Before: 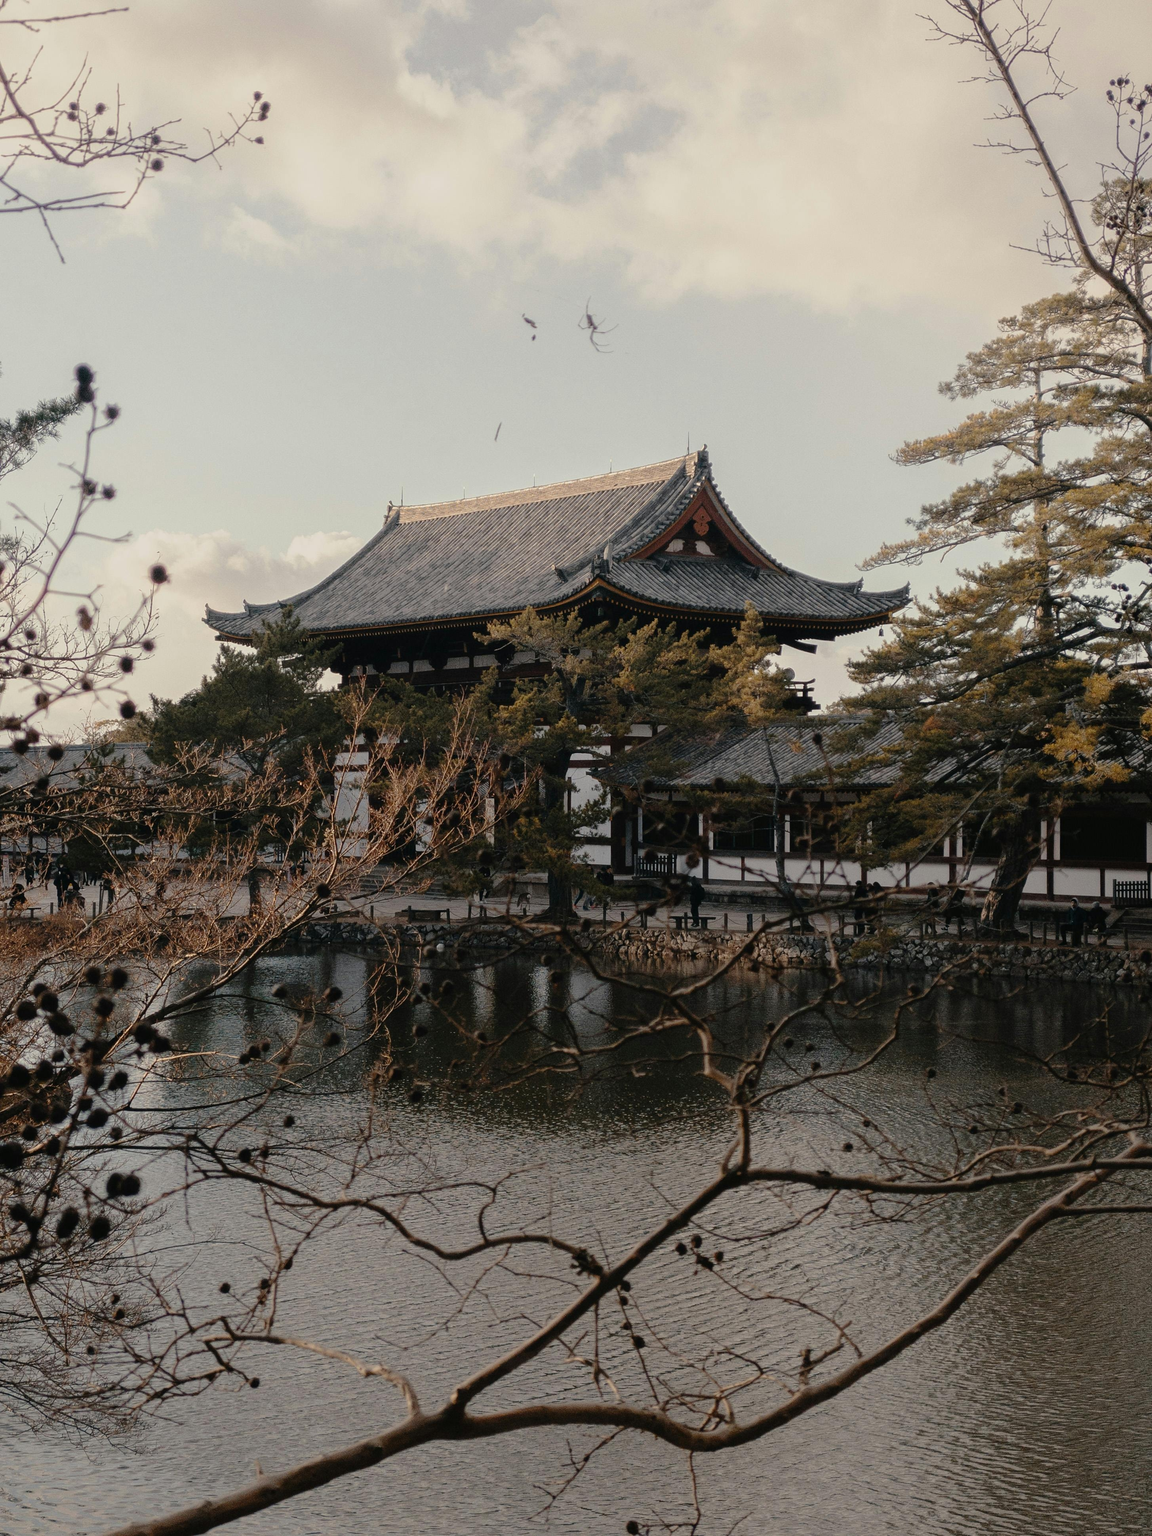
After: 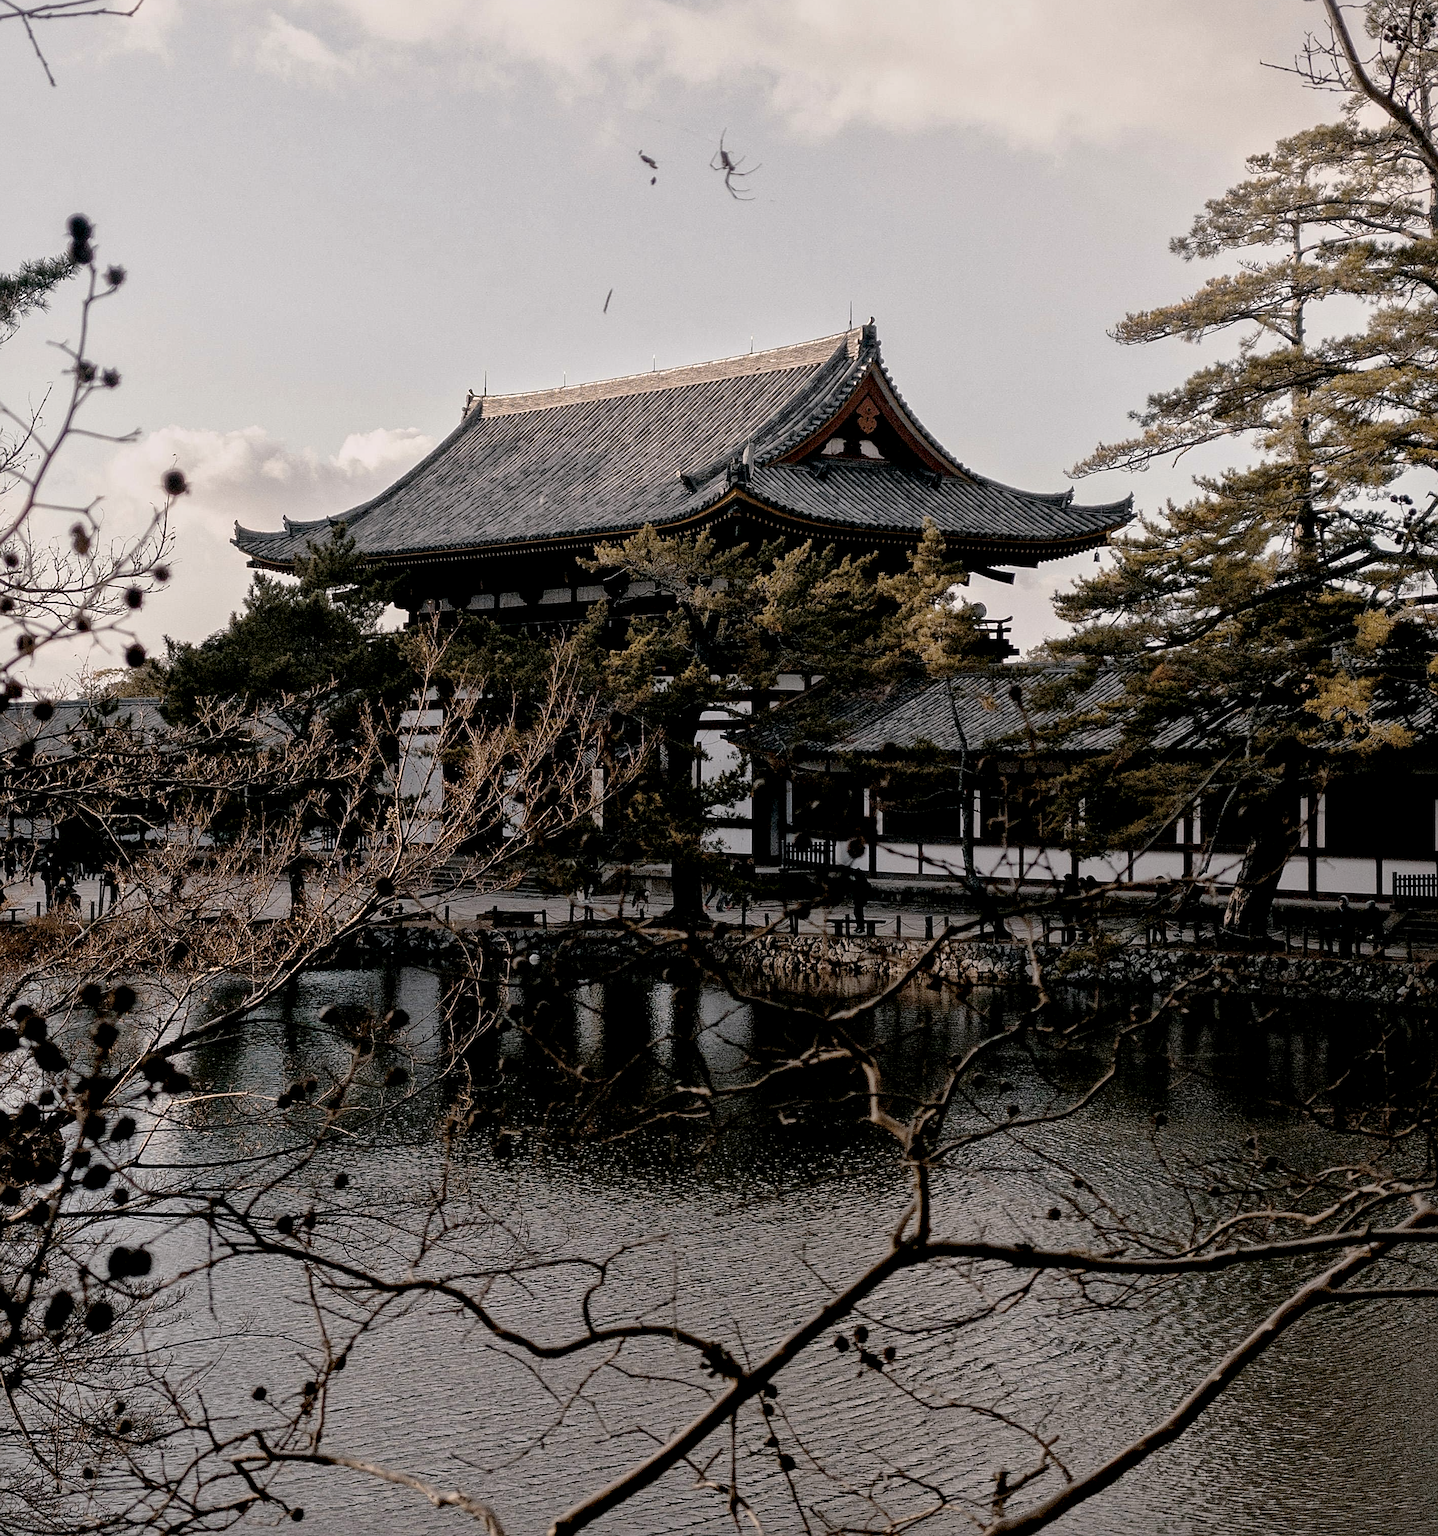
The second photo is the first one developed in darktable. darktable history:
crop and rotate: left 1.916%, top 12.765%, right 0.147%, bottom 8.844%
local contrast: mode bilateral grid, contrast 25, coarseness 60, detail 152%, midtone range 0.2
contrast brightness saturation: contrast 0.099, saturation -0.357
sharpen: on, module defaults
color balance rgb: highlights gain › chroma 2.066%, highlights gain › hue 289.91°, global offset › luminance -1.43%, perceptual saturation grading › global saturation 25.81%
